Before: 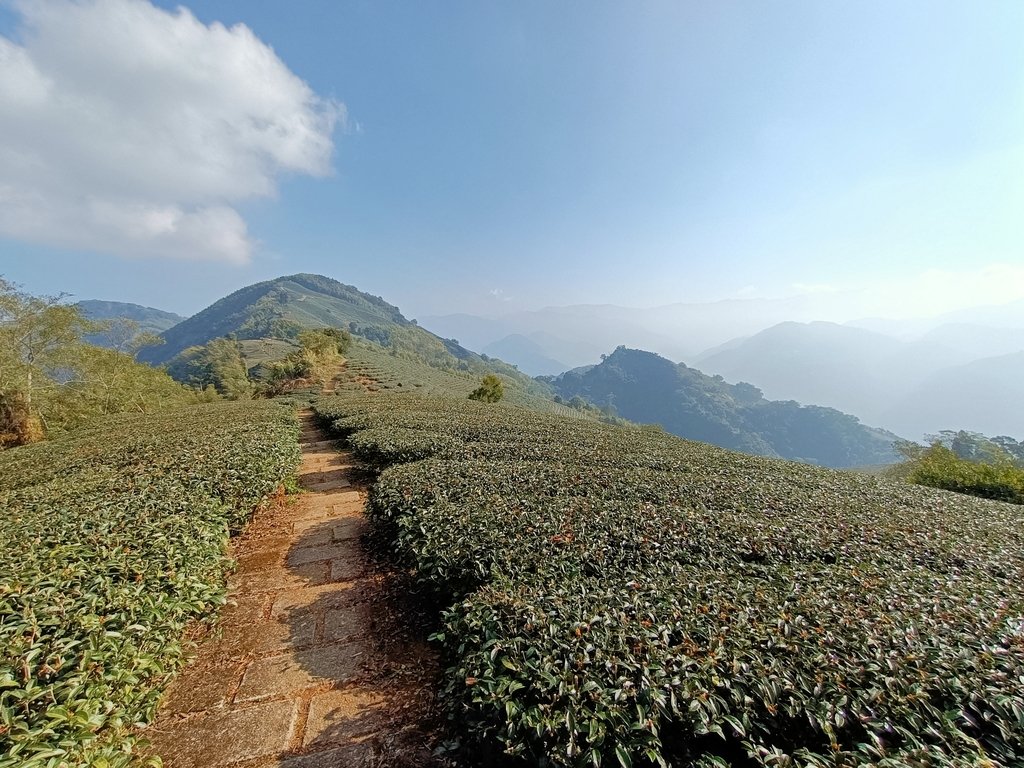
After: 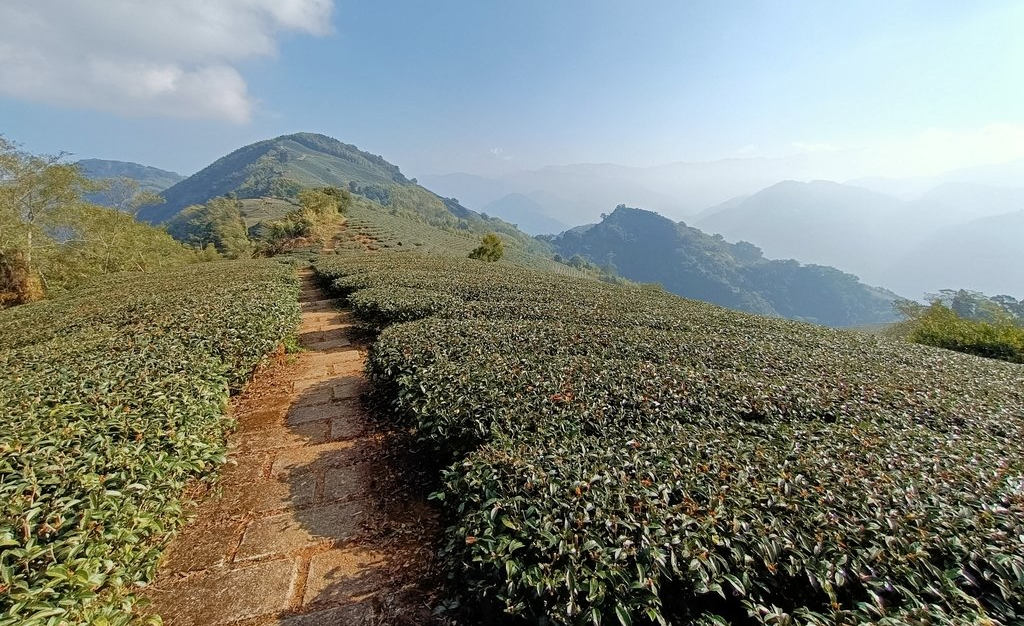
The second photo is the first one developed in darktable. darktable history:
crop and rotate: top 18.42%
